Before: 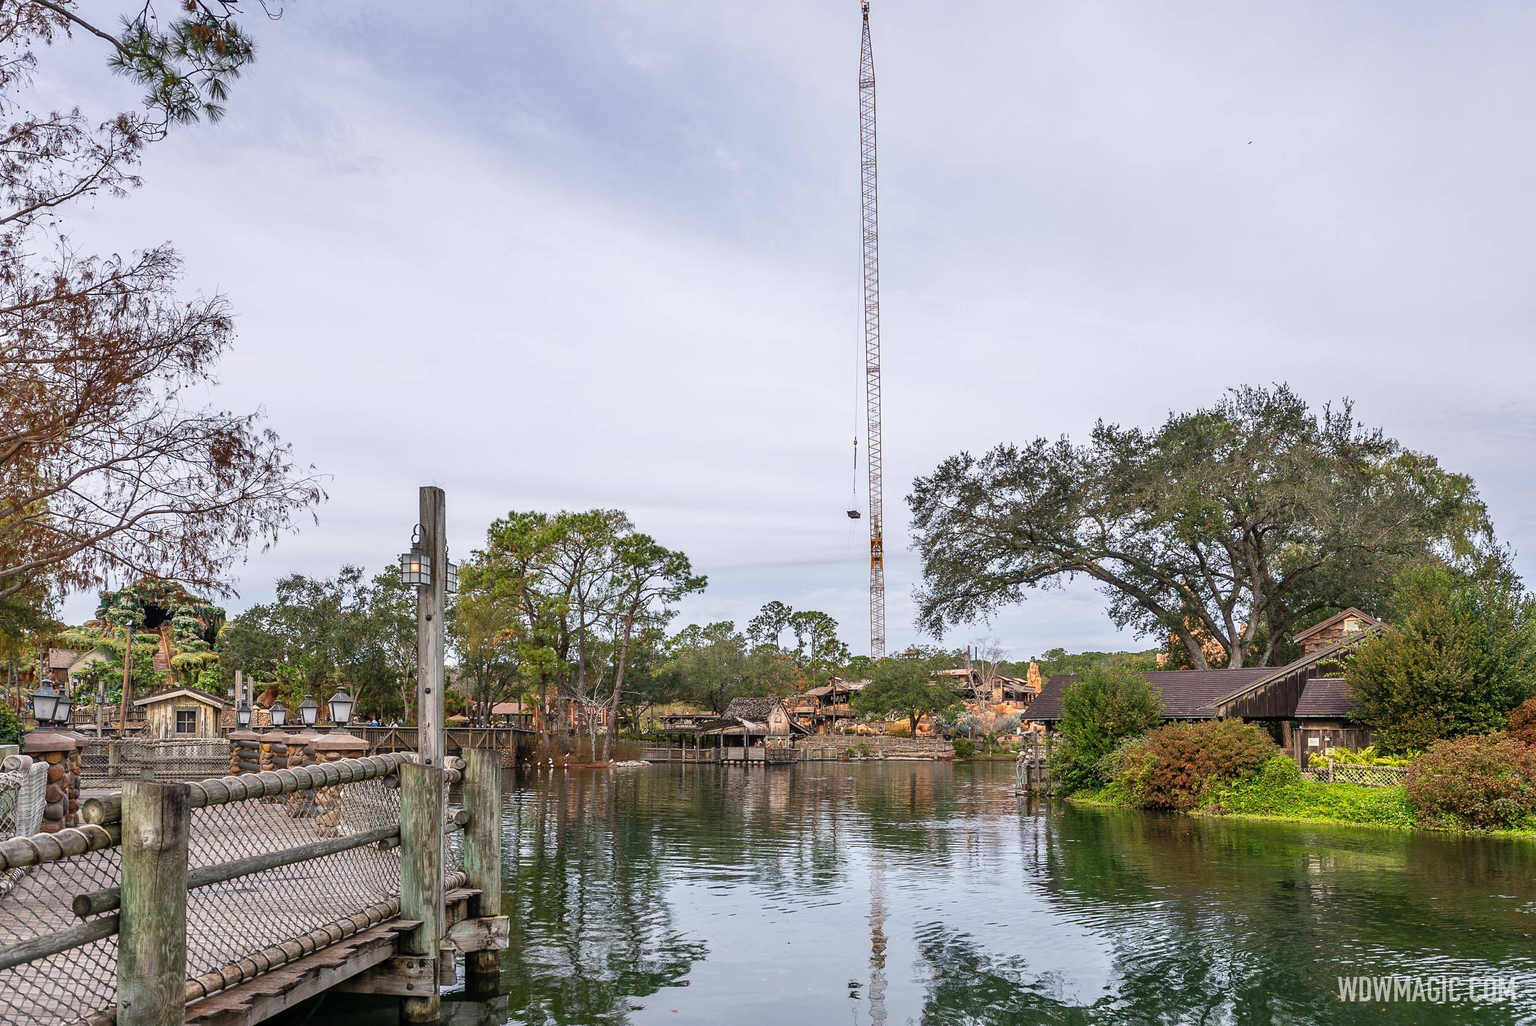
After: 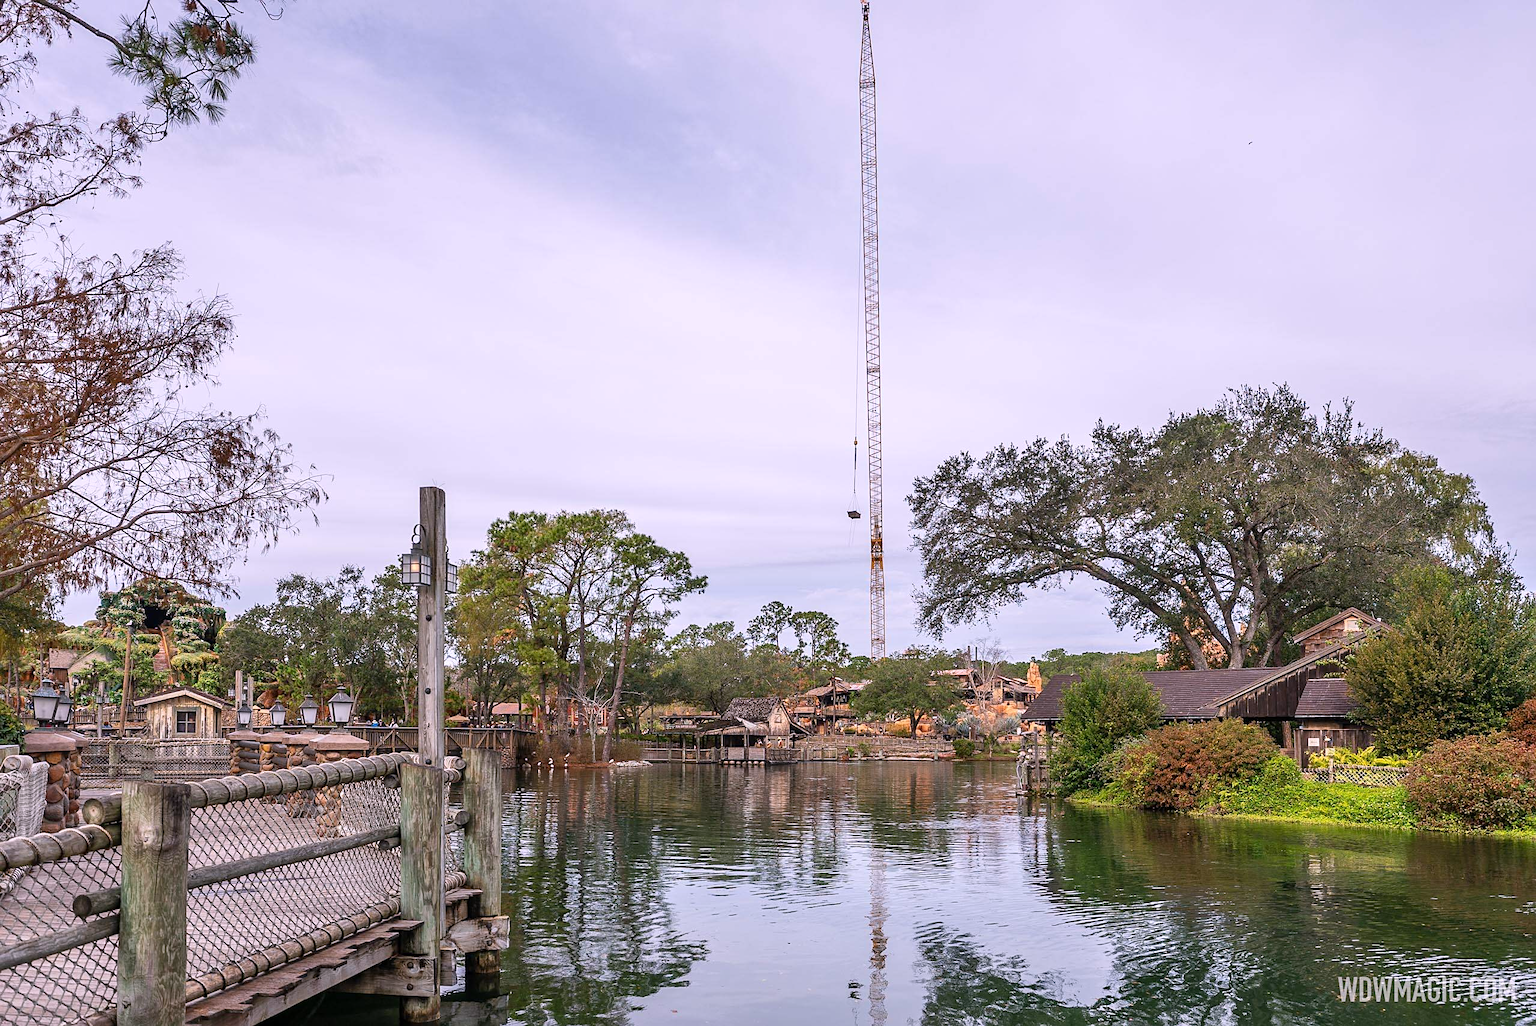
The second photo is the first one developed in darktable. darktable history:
white balance: red 1.05, blue 1.072
sharpen: amount 0.2
rotate and perspective: automatic cropping off
